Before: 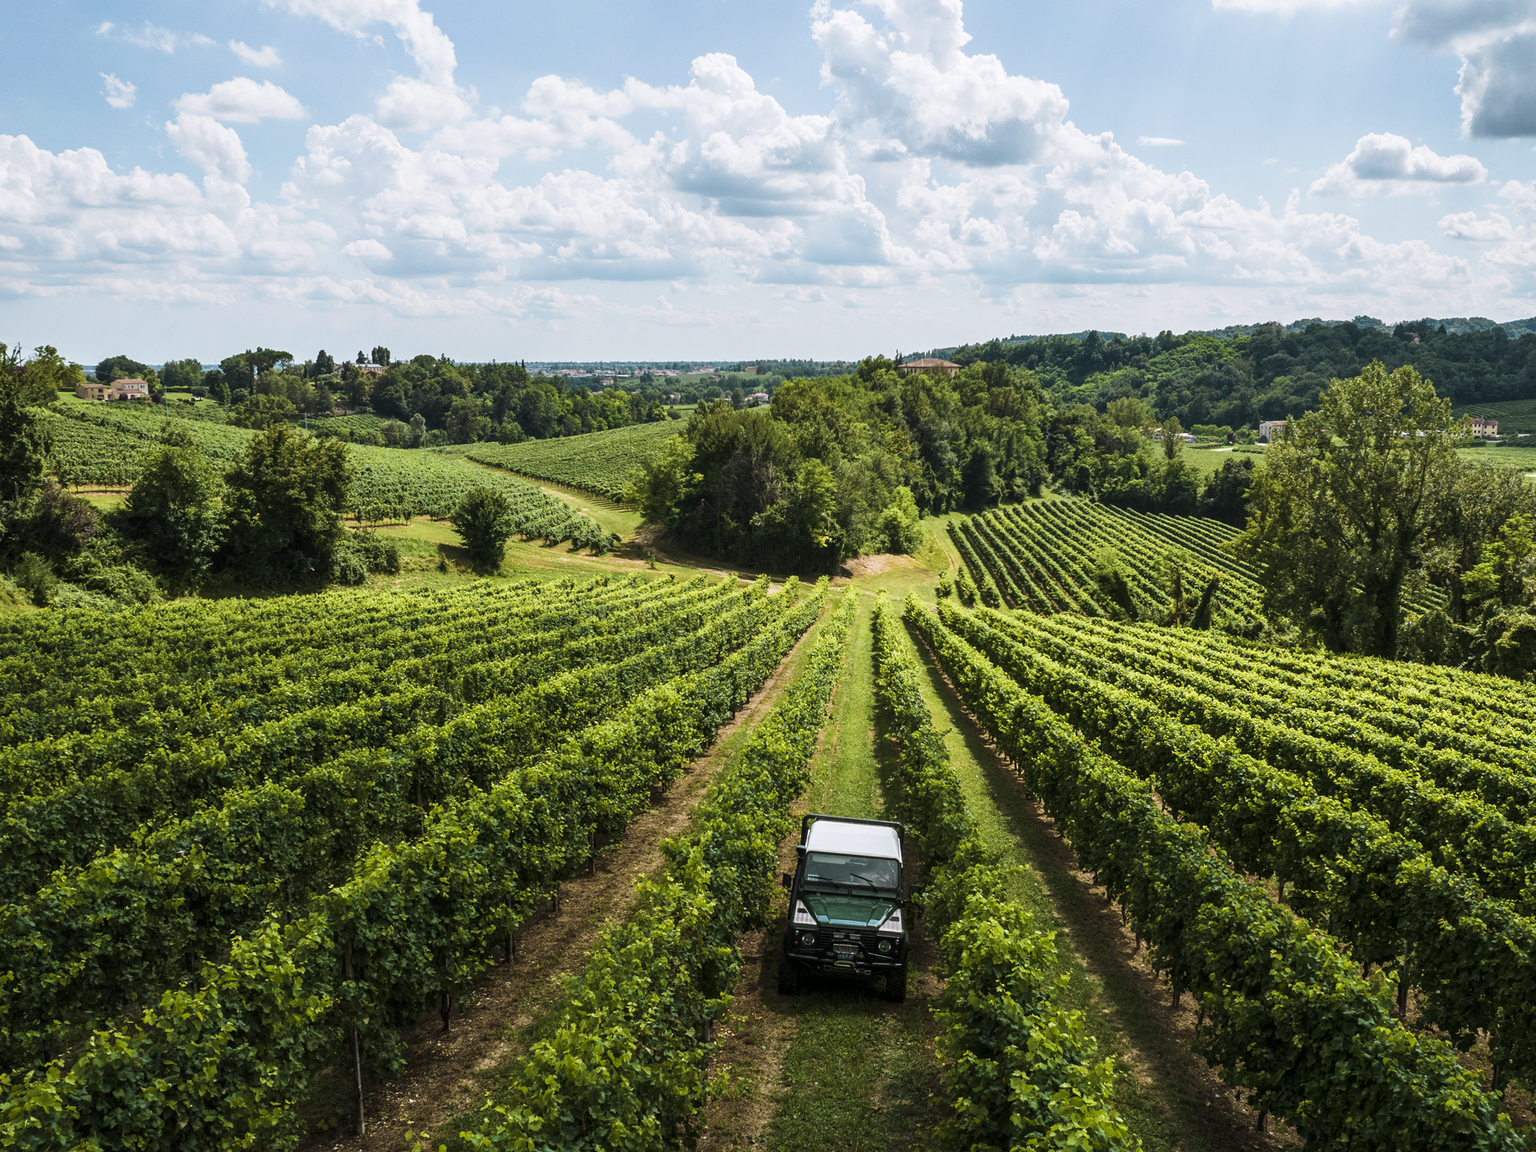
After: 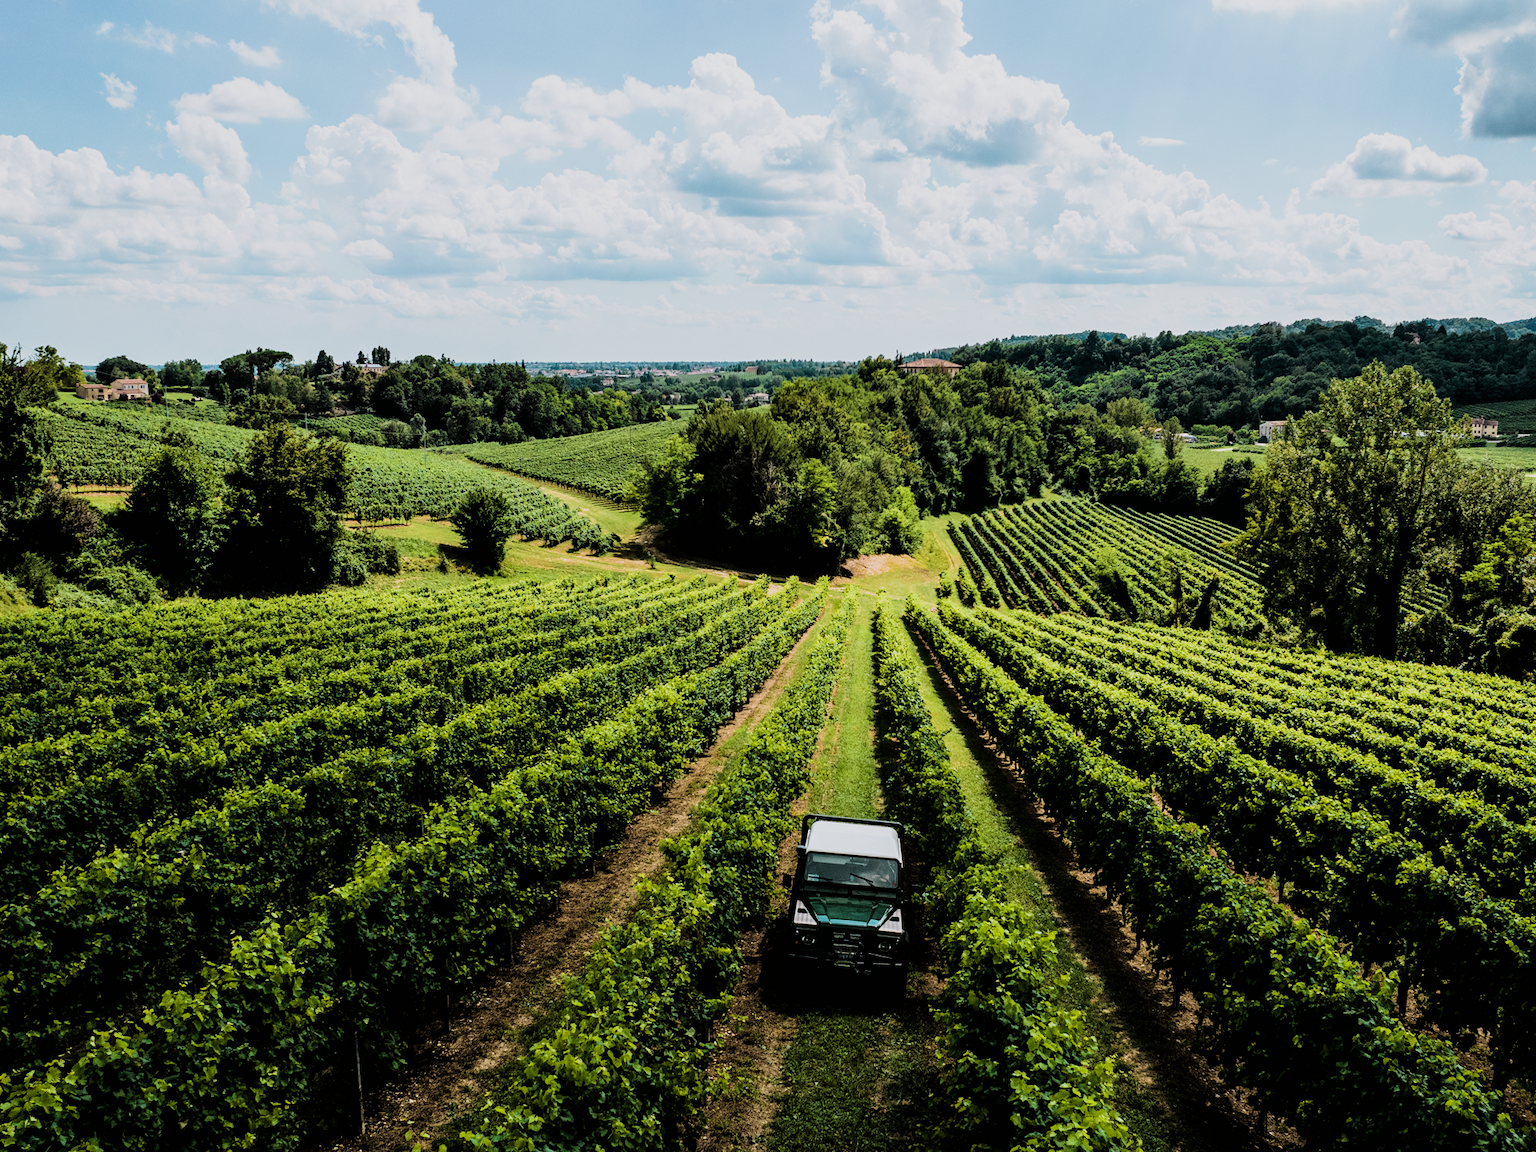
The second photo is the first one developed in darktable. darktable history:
filmic rgb: black relative exposure -5.05 EV, white relative exposure 3.96 EV, hardness 2.87, contrast 1.301
